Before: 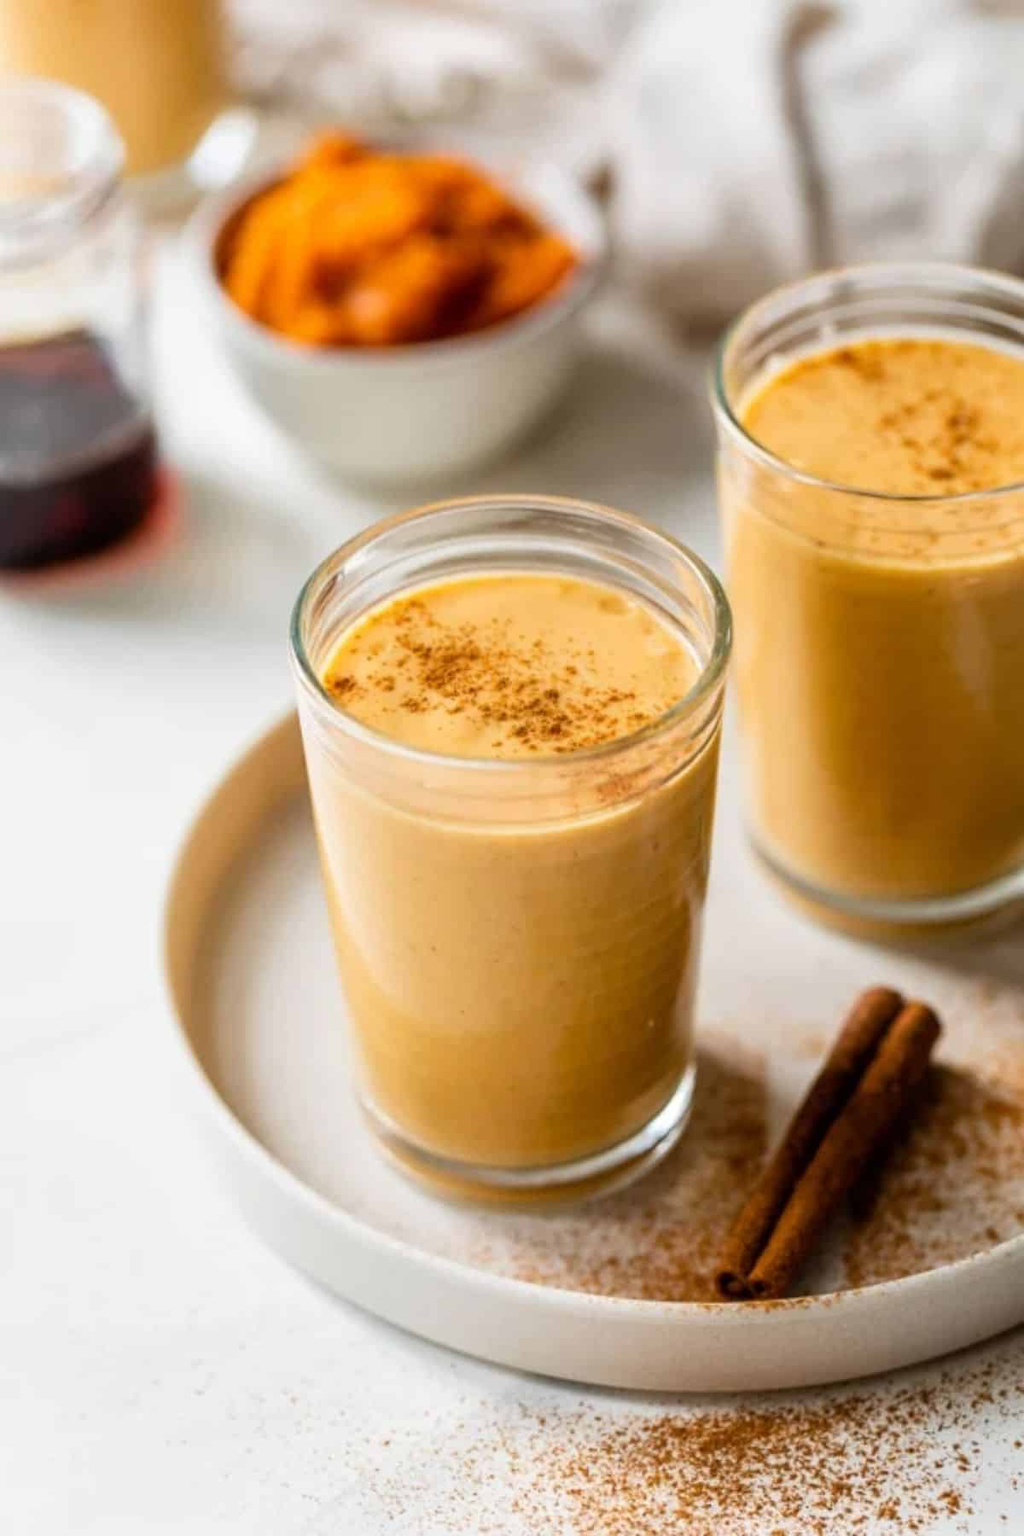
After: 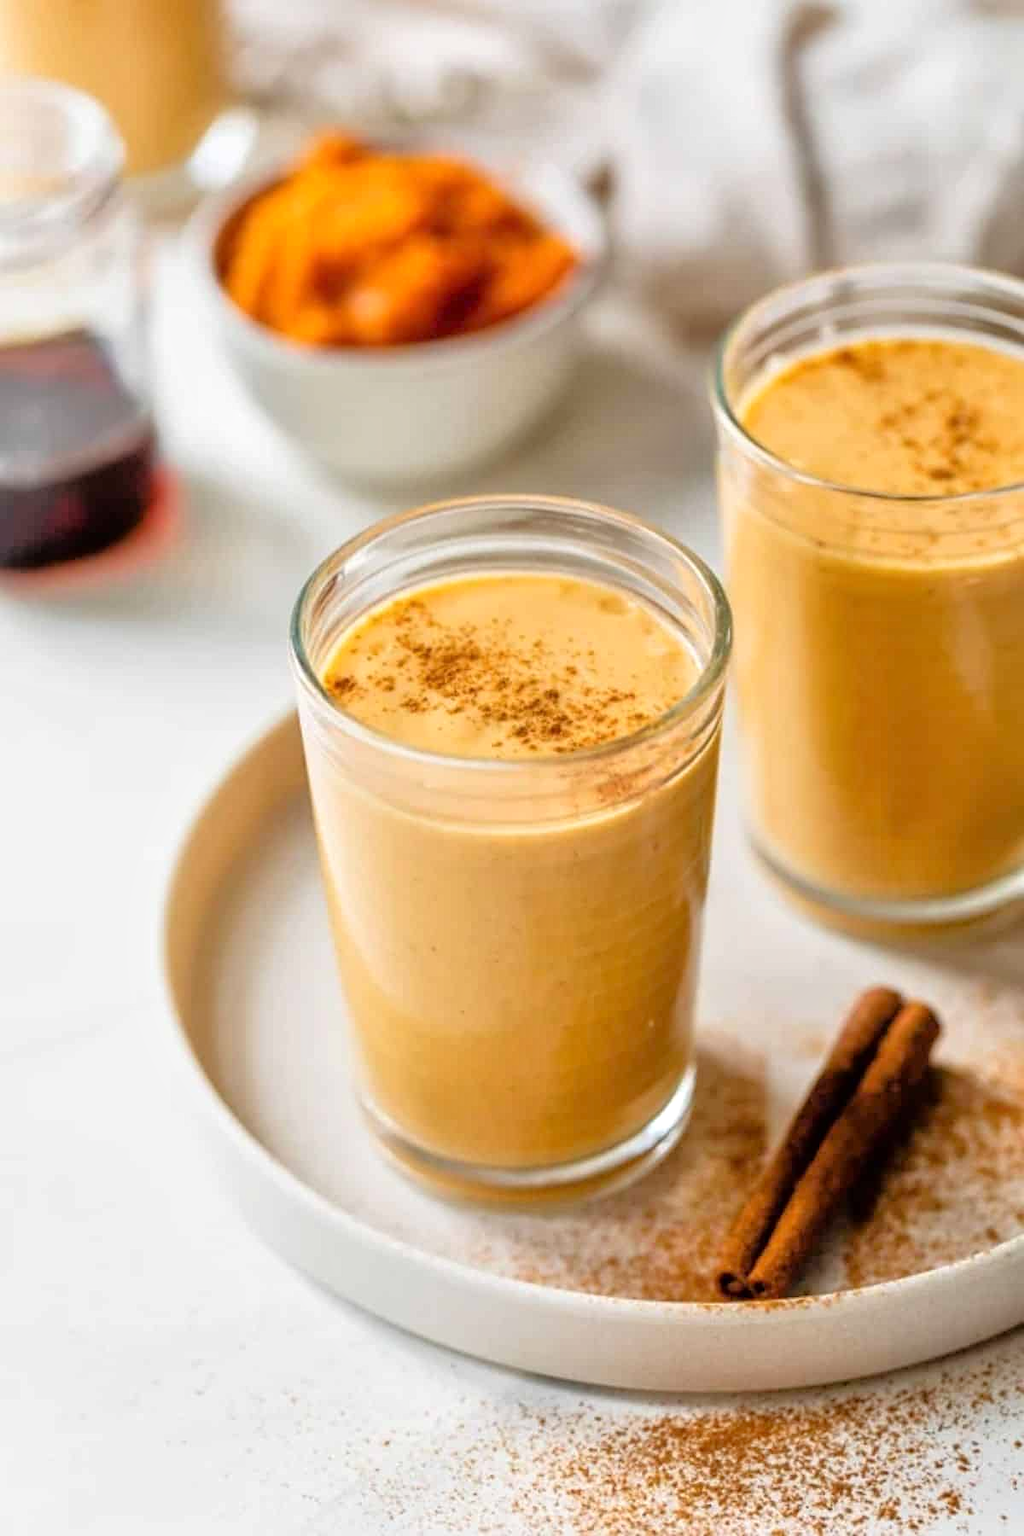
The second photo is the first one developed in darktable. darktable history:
sharpen: amount 0.2
tone equalizer: -7 EV 0.15 EV, -6 EV 0.6 EV, -5 EV 1.15 EV, -4 EV 1.33 EV, -3 EV 1.15 EV, -2 EV 0.6 EV, -1 EV 0.15 EV, mask exposure compensation -0.5 EV
